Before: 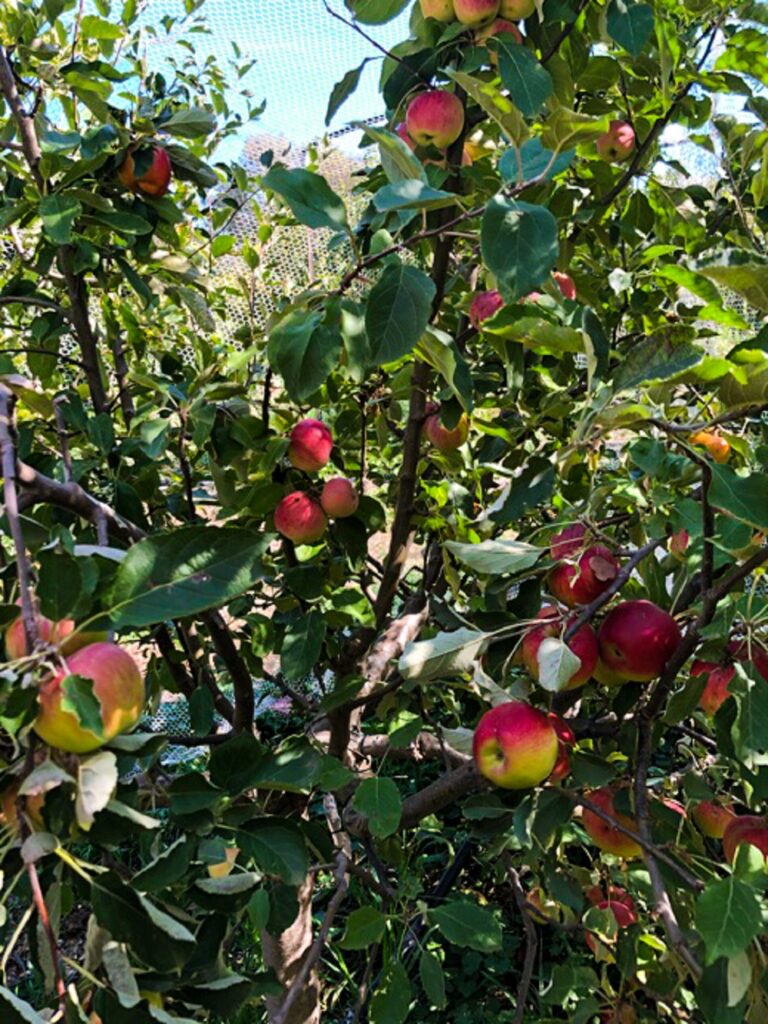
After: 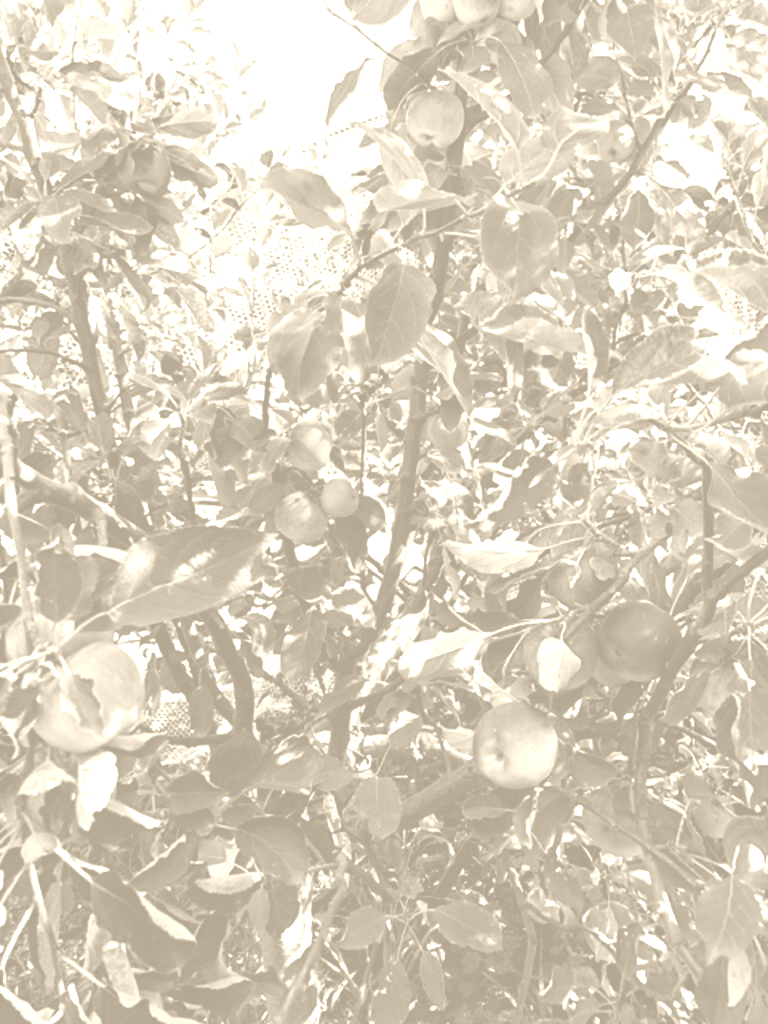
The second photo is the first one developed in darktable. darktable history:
tone equalizer: -8 EV -0.417 EV, -7 EV -0.389 EV, -6 EV -0.333 EV, -5 EV -0.222 EV, -3 EV 0.222 EV, -2 EV 0.333 EV, -1 EV 0.389 EV, +0 EV 0.417 EV, edges refinement/feathering 500, mask exposure compensation -1.57 EV, preserve details no
exposure: exposure -0.072 EV, compensate highlight preservation false
colorize: hue 36°, saturation 71%, lightness 80.79%
